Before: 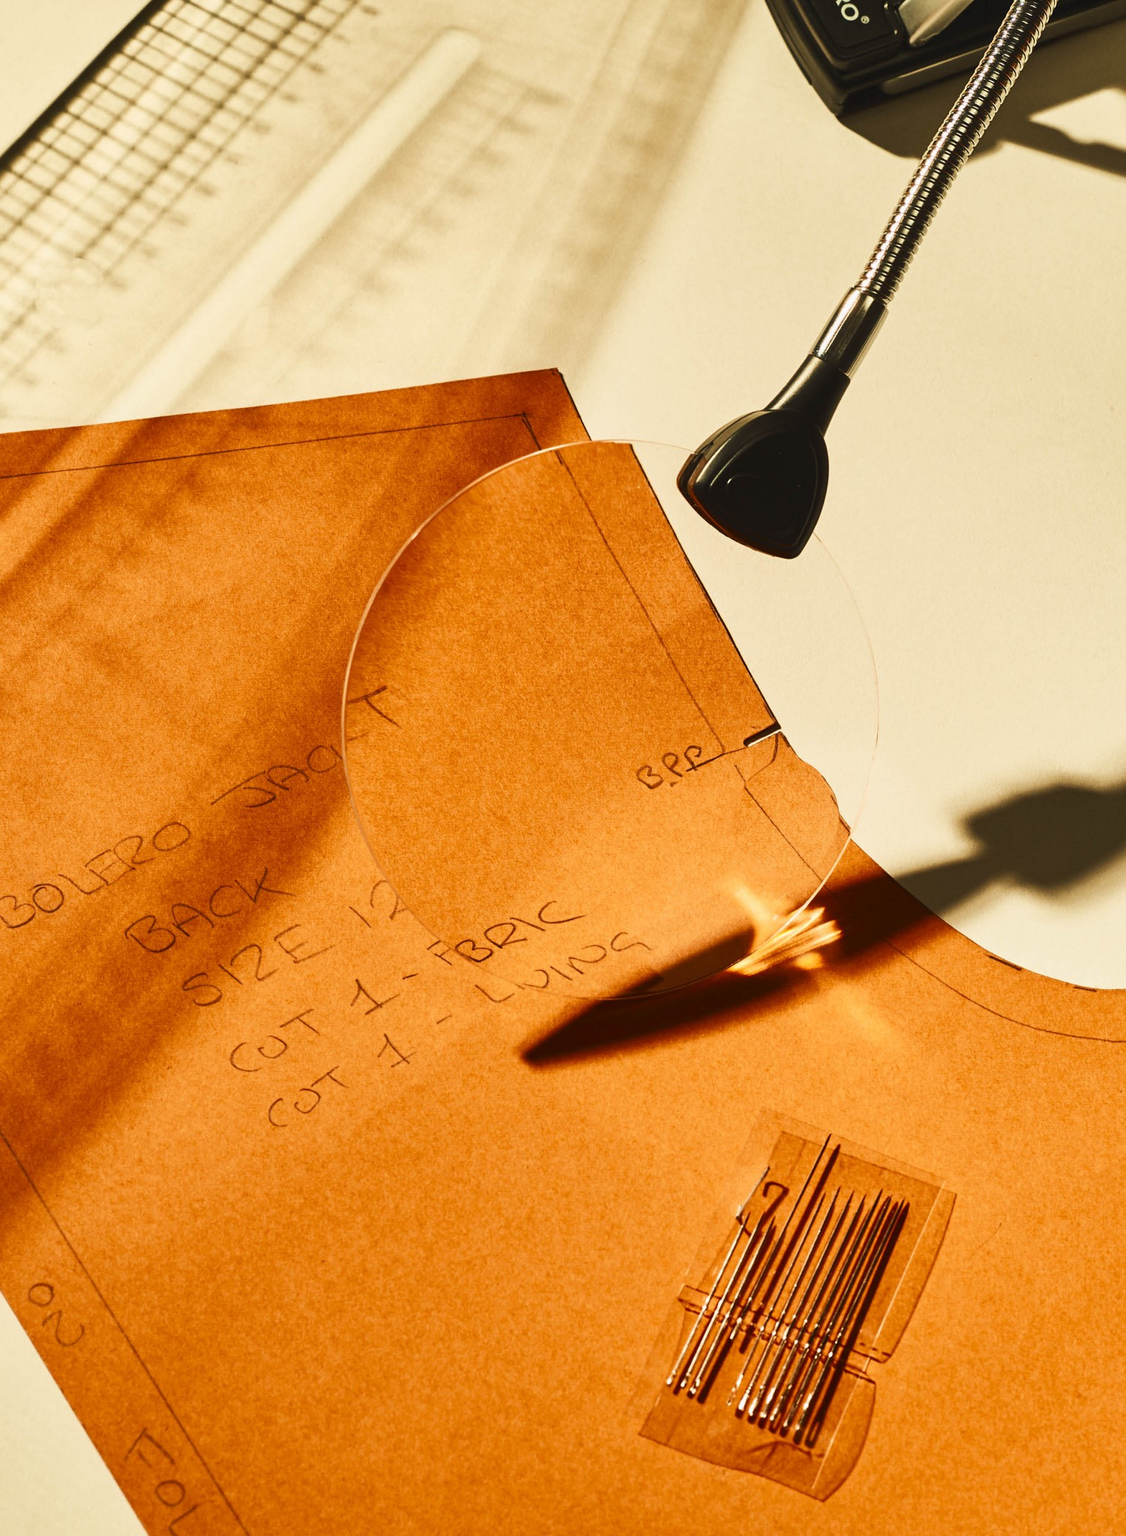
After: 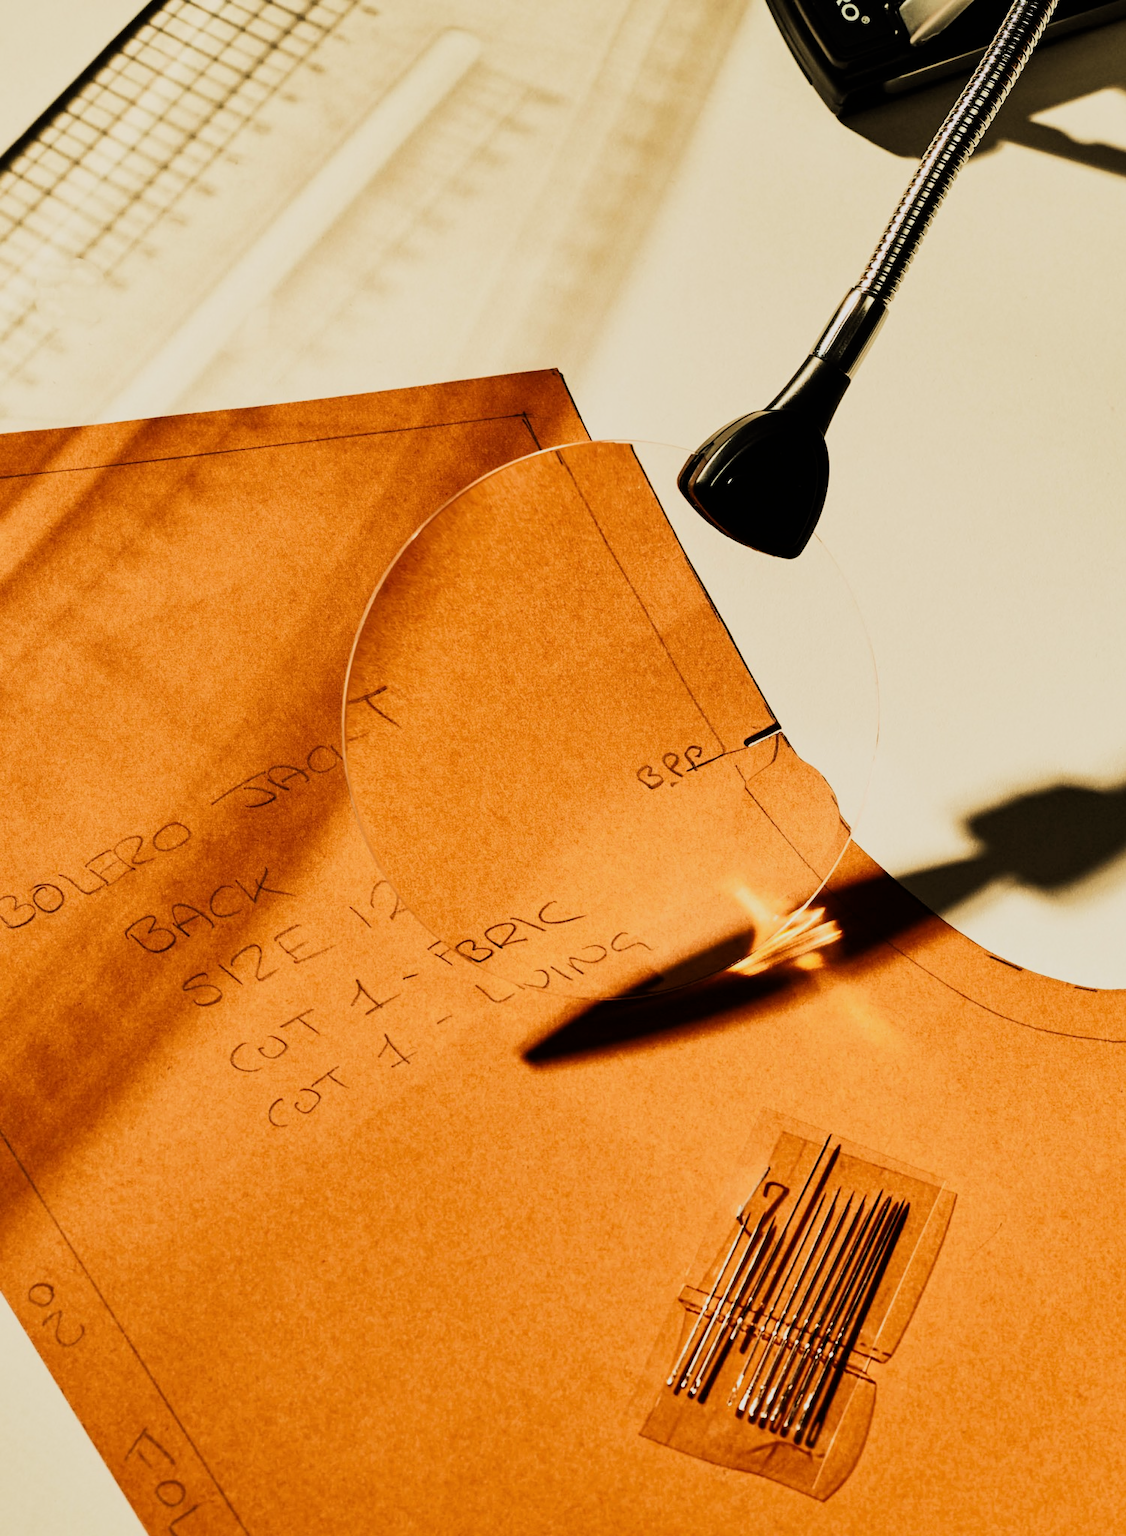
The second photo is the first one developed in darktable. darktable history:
filmic rgb: black relative exposure -5.02 EV, white relative exposure 3.98 EV, hardness 2.9, contrast 1.301, highlights saturation mix -28.7%
